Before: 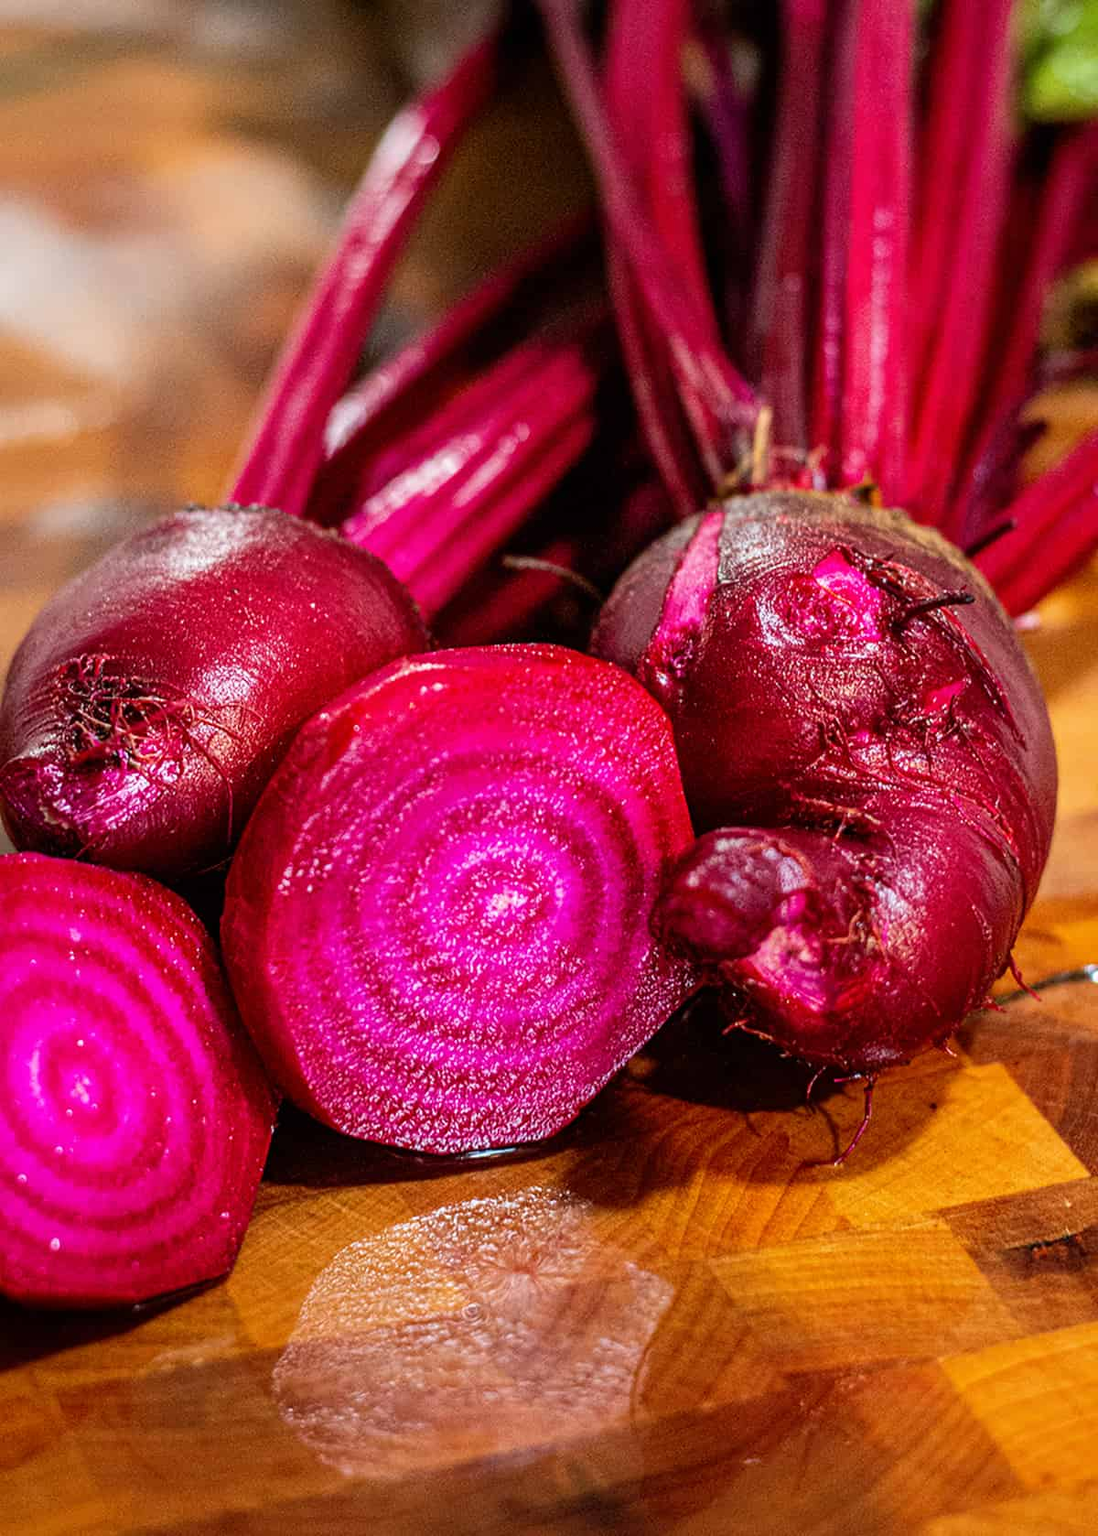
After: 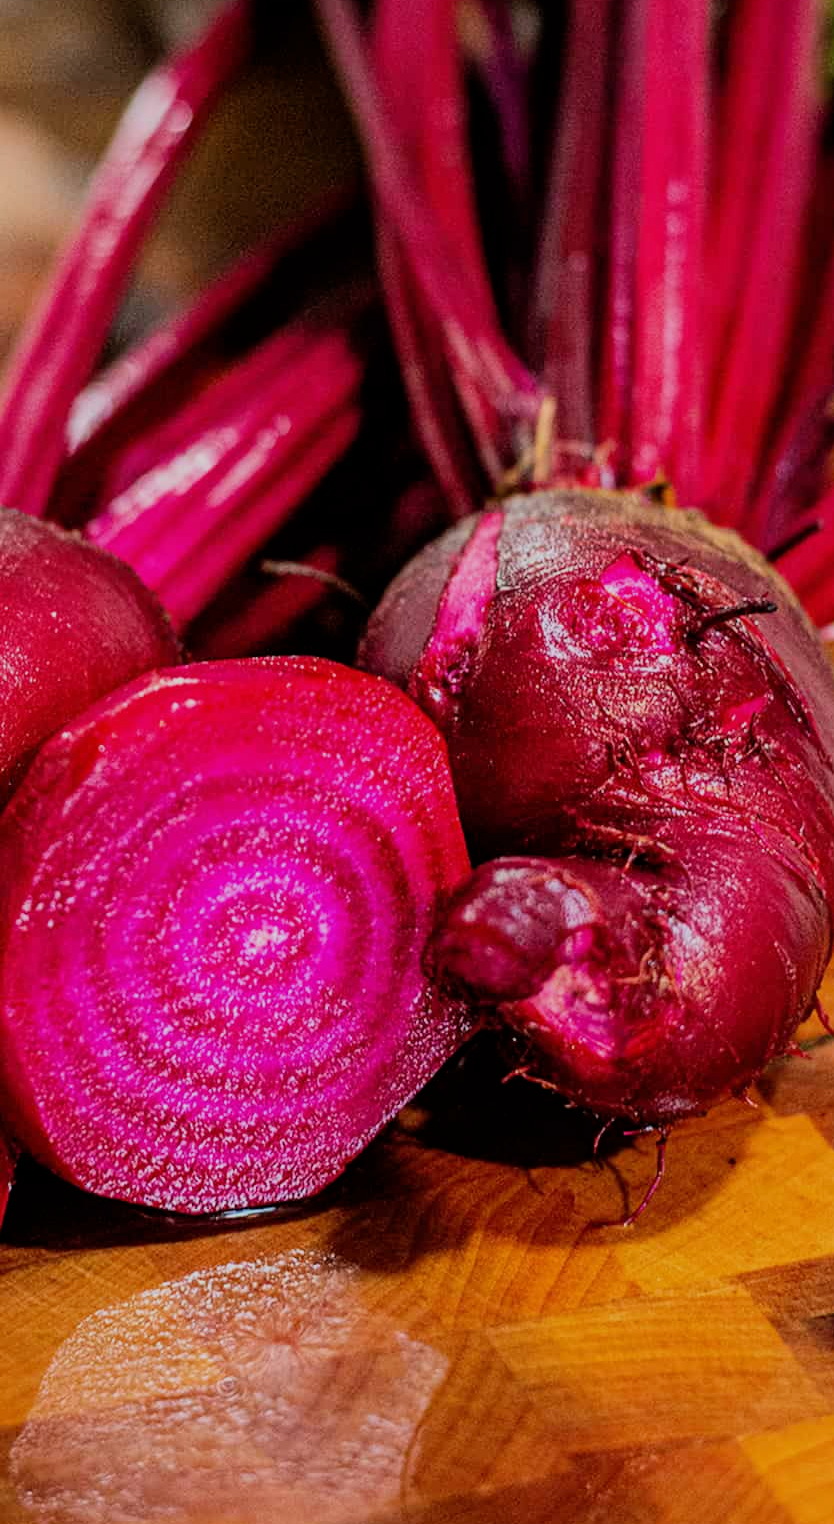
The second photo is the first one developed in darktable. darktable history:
filmic rgb: black relative exposure -7.65 EV, white relative exposure 4.56 EV, hardness 3.61, color science v6 (2022)
crop and rotate: left 24.034%, top 2.838%, right 6.406%, bottom 6.299%
